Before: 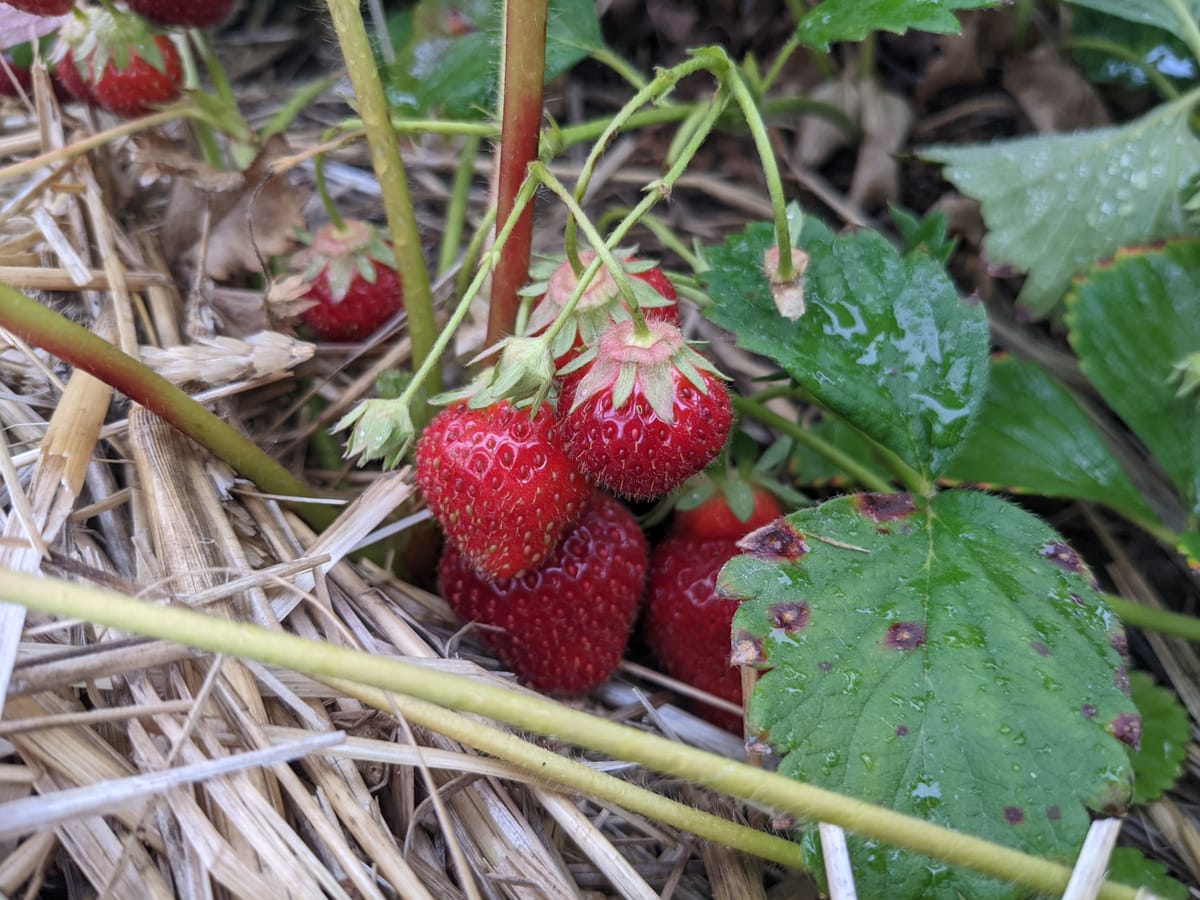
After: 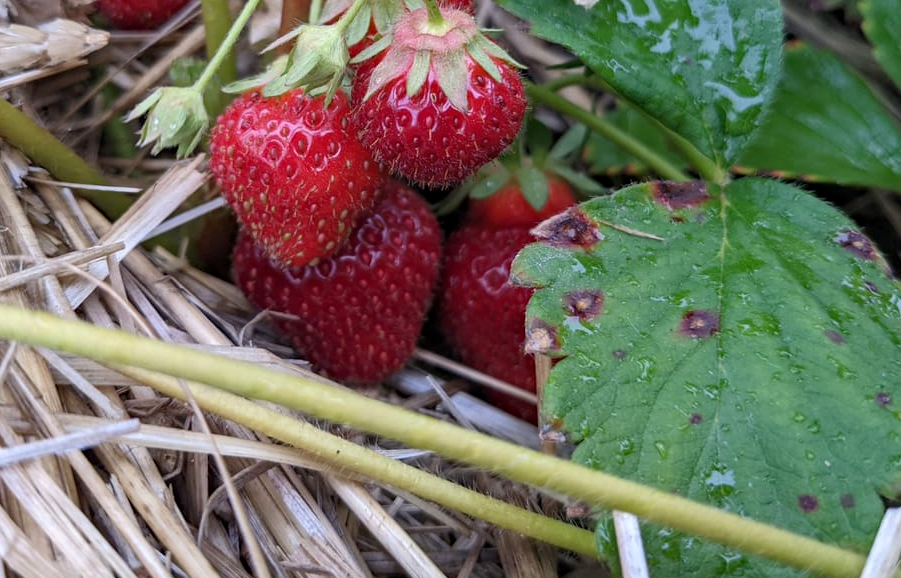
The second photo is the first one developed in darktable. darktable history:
crop and rotate: left 17.18%, top 34.747%, right 7.67%, bottom 0.997%
haze removal: compatibility mode true, adaptive false
